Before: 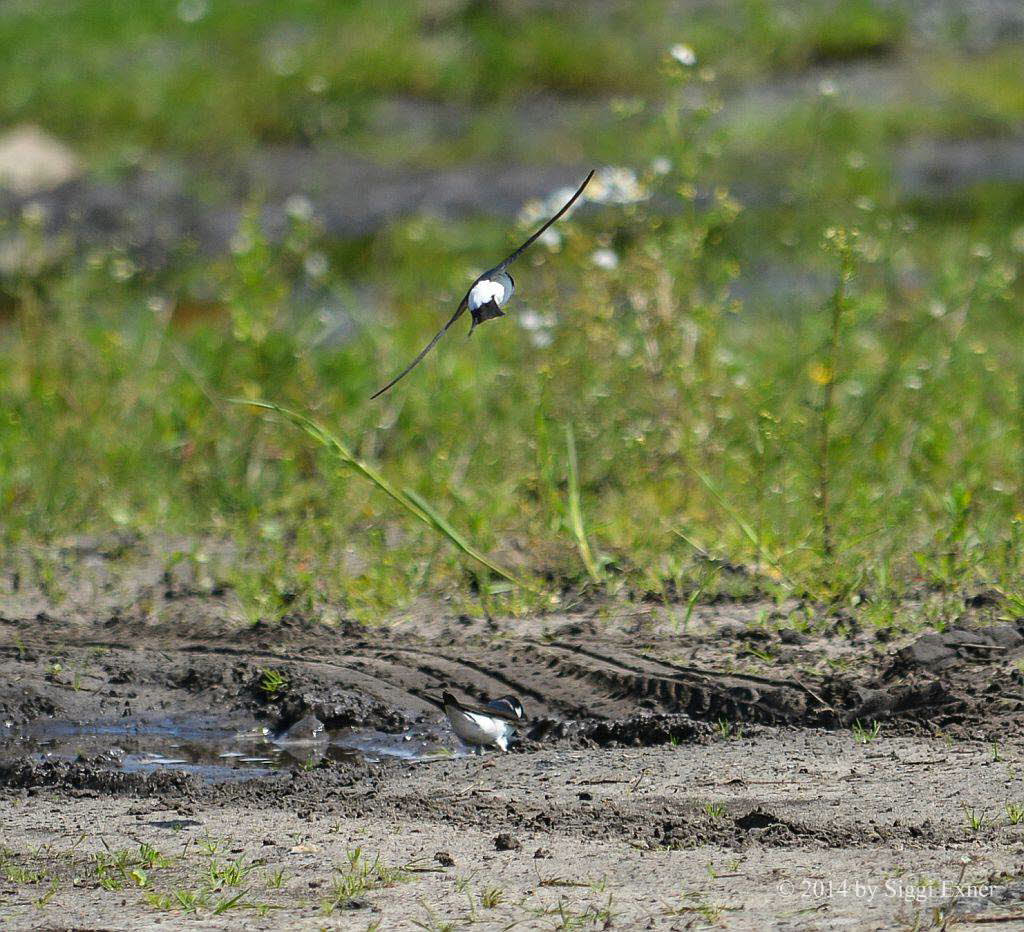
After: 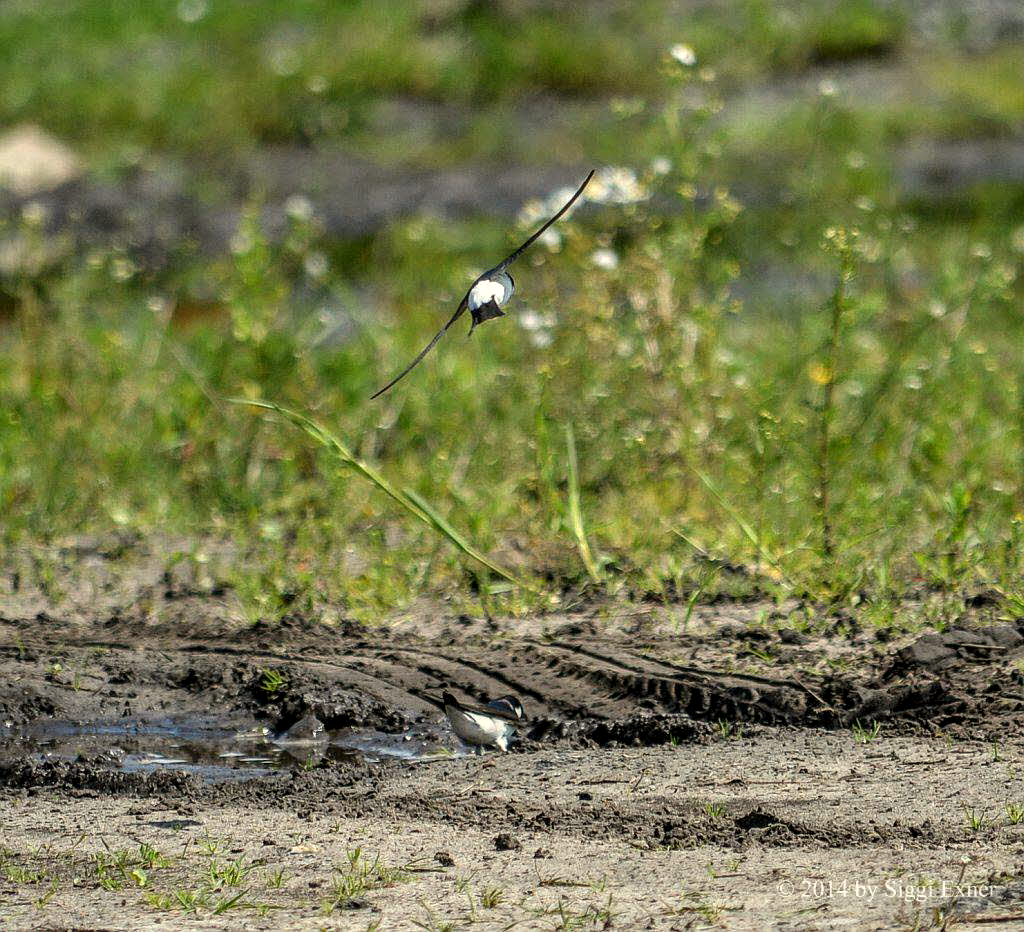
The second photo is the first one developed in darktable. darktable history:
local contrast: detail 142%
white balance: red 1.029, blue 0.92
